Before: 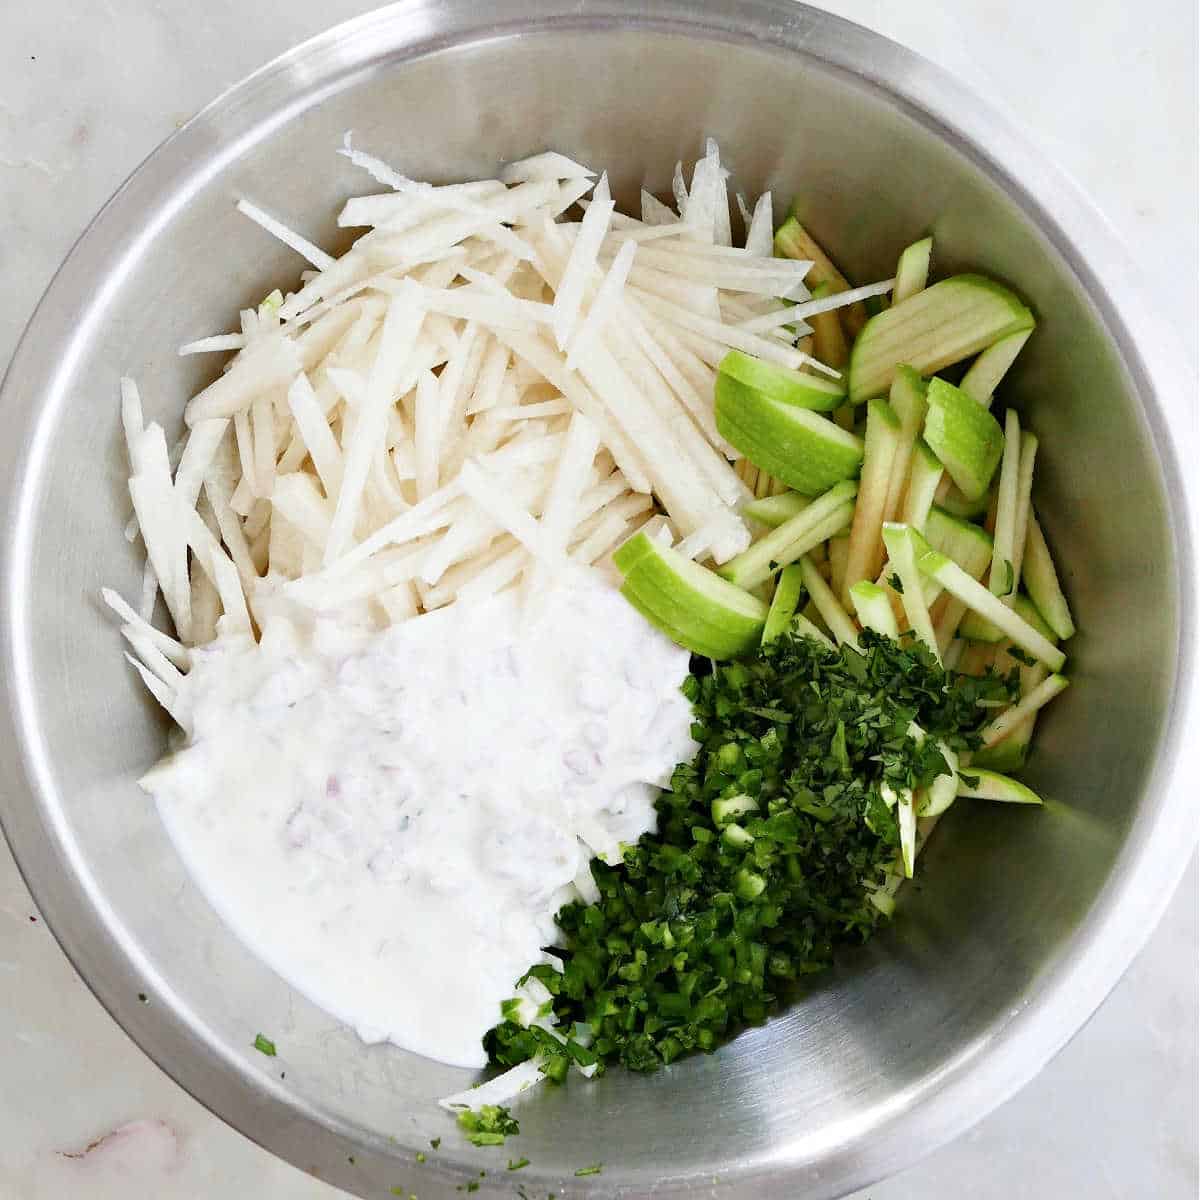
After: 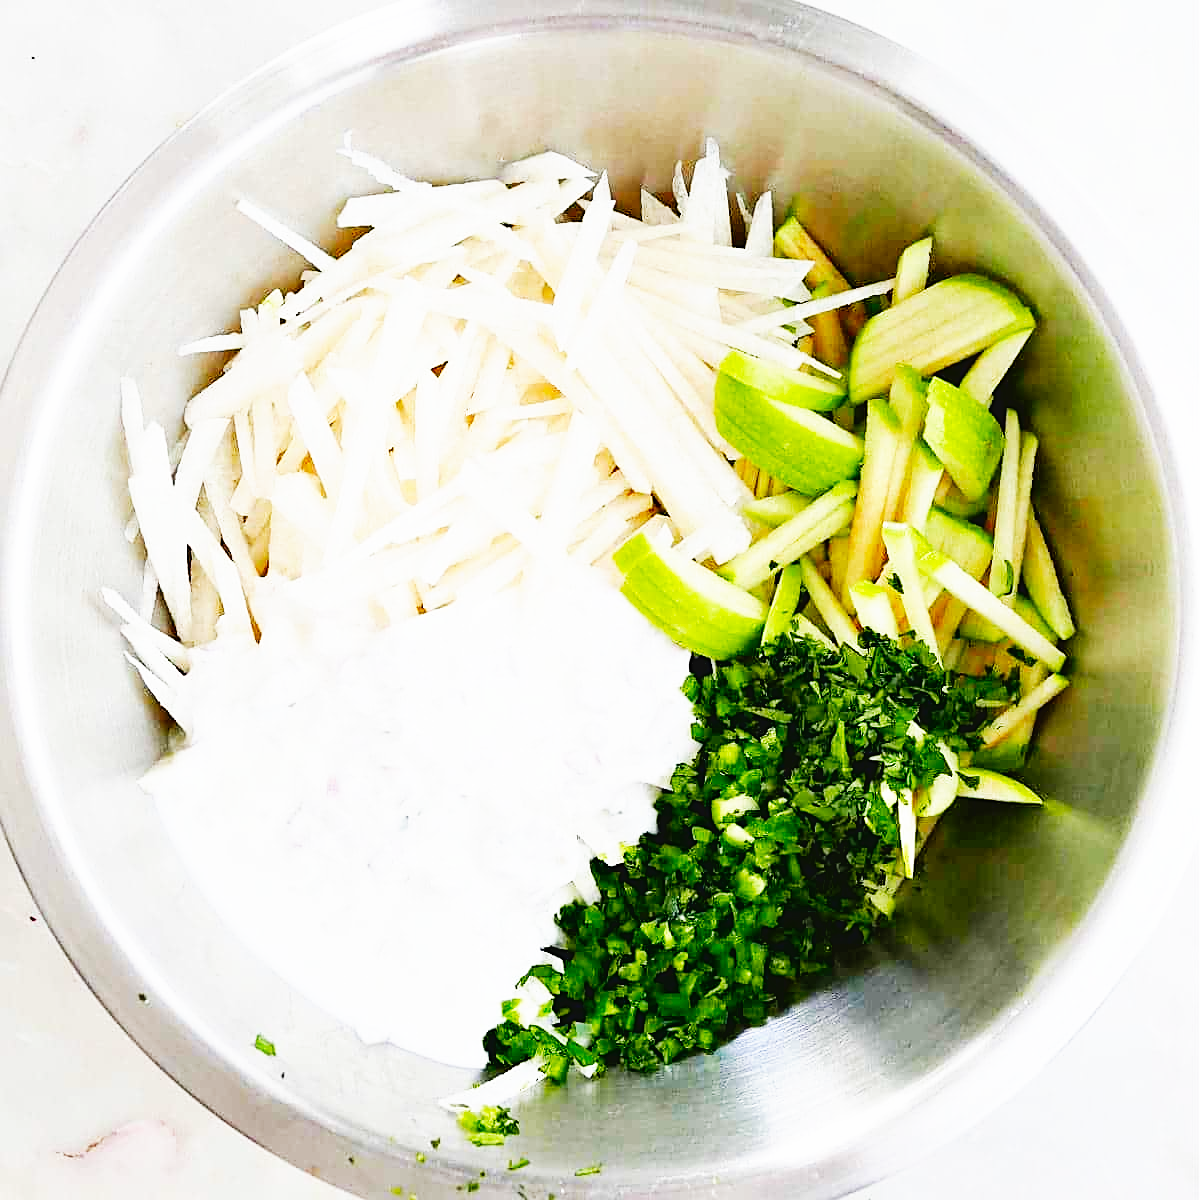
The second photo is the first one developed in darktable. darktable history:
lowpass: radius 0.1, contrast 0.85, saturation 1.1, unbound 0
exposure: black level correction 0.007, compensate highlight preservation false
base curve: curves: ch0 [(0, 0) (0.007, 0.004) (0.027, 0.03) (0.046, 0.07) (0.207, 0.54) (0.442, 0.872) (0.673, 0.972) (1, 1)], preserve colors none
sharpen: on, module defaults
